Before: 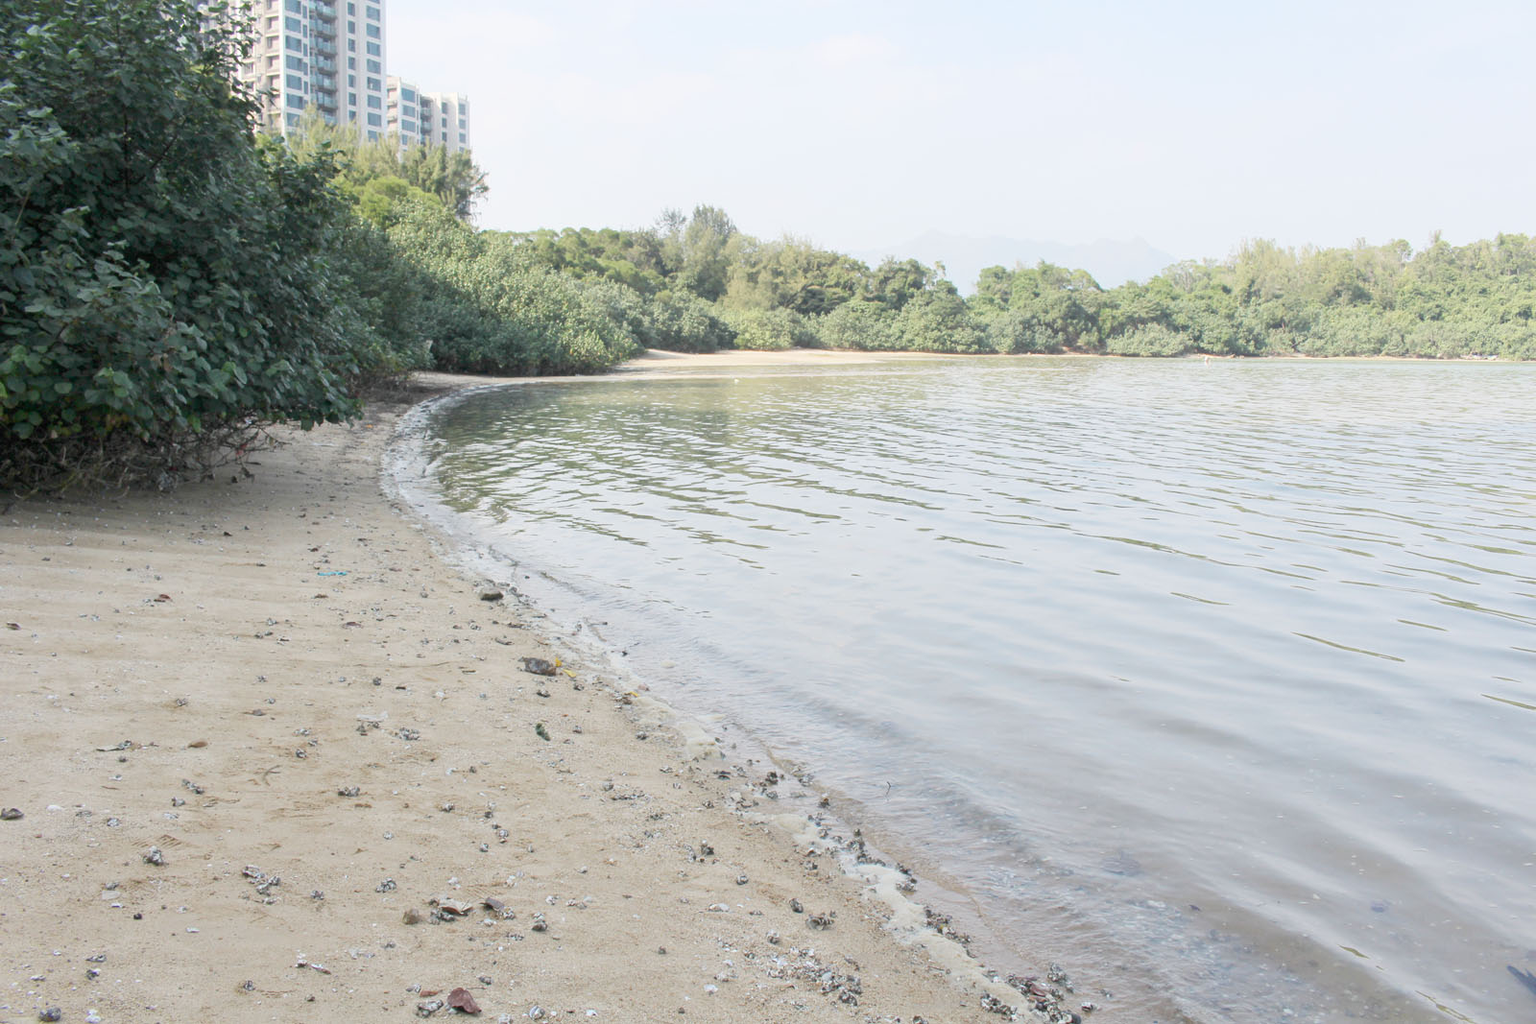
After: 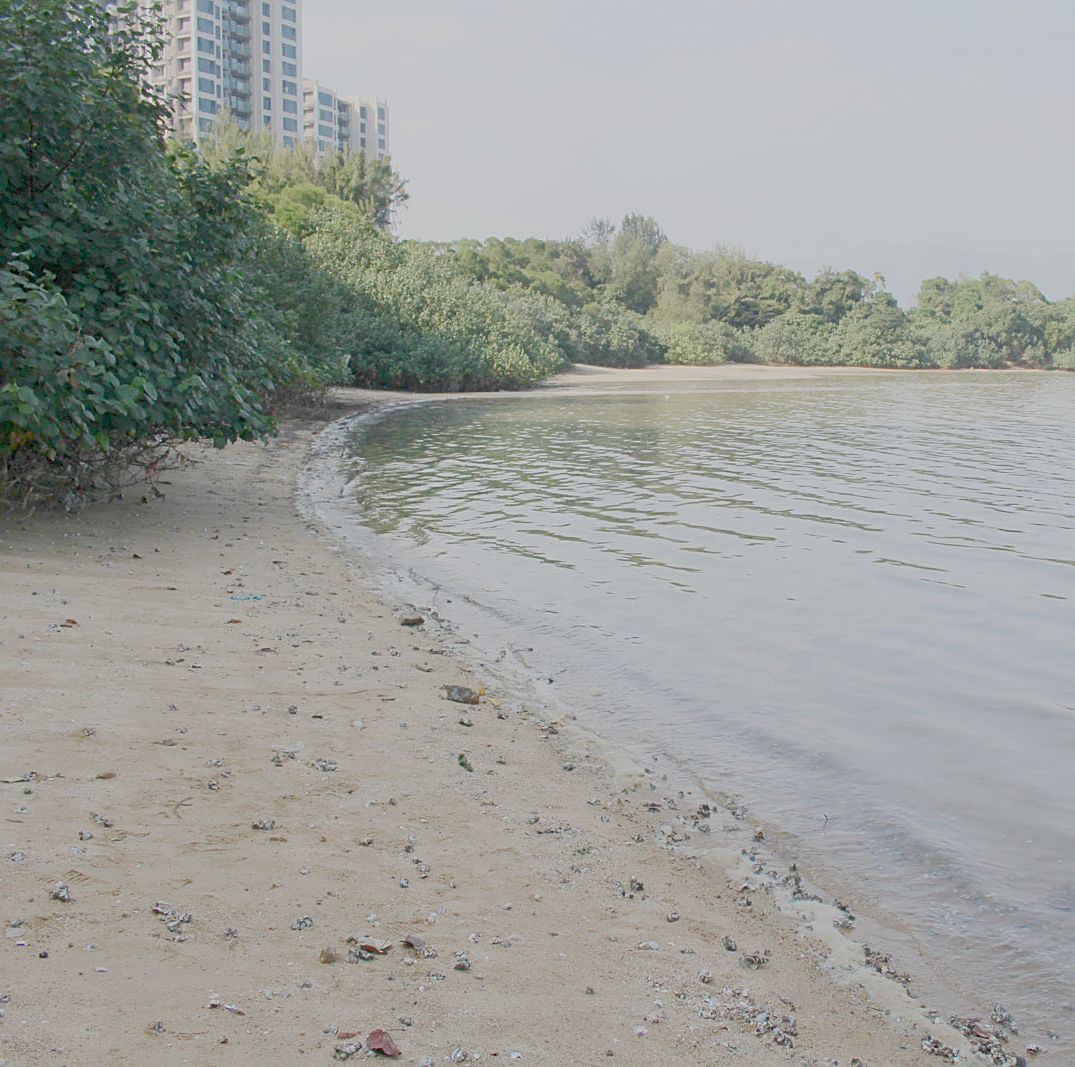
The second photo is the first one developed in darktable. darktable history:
sharpen: on, module defaults
color balance rgb: perceptual saturation grading › global saturation 20%, perceptual saturation grading › highlights -50.154%, perceptual saturation grading › shadows 30.026%, contrast -29.647%
crop and rotate: left 6.272%, right 26.484%
